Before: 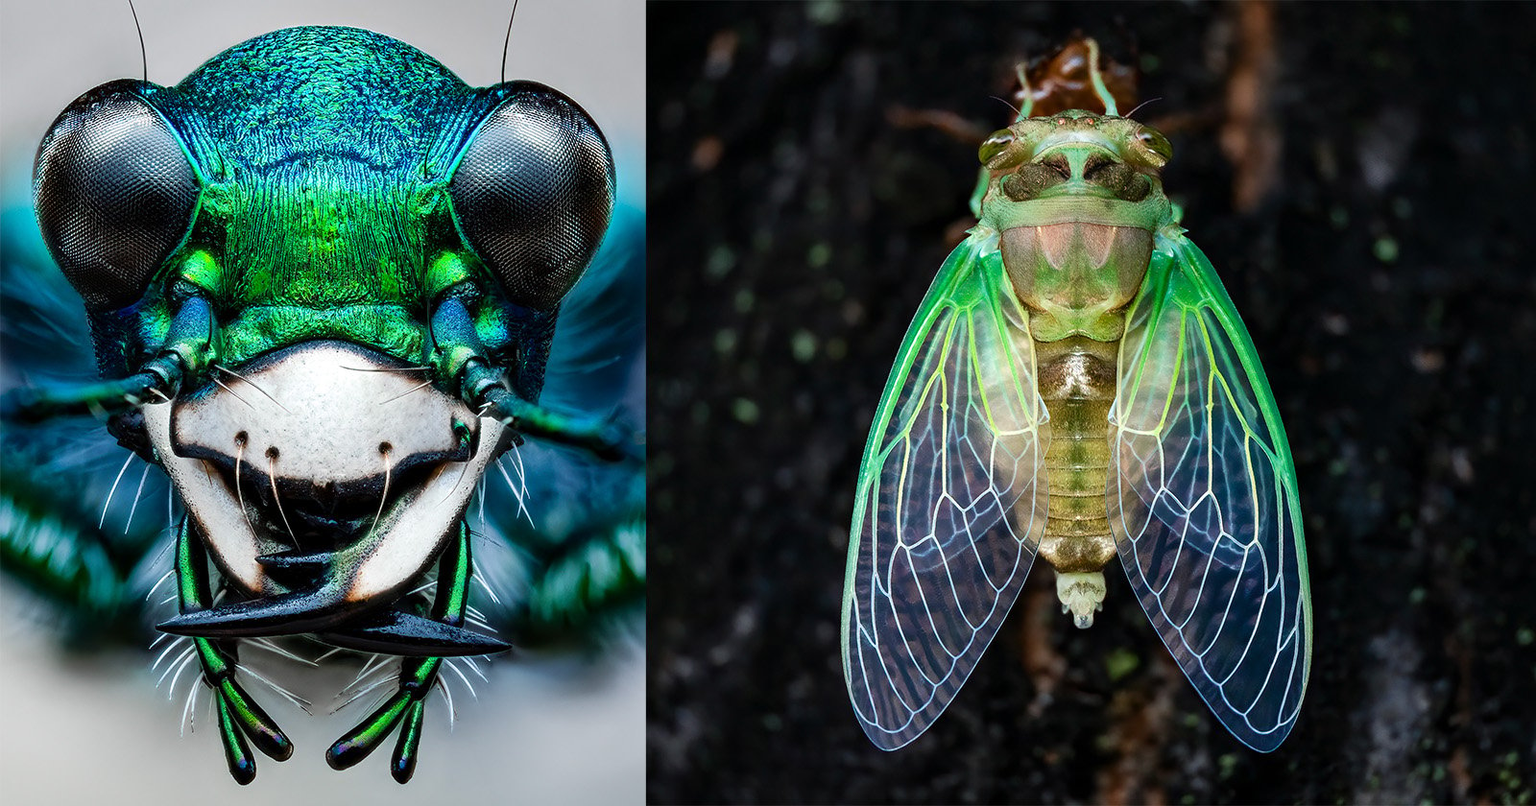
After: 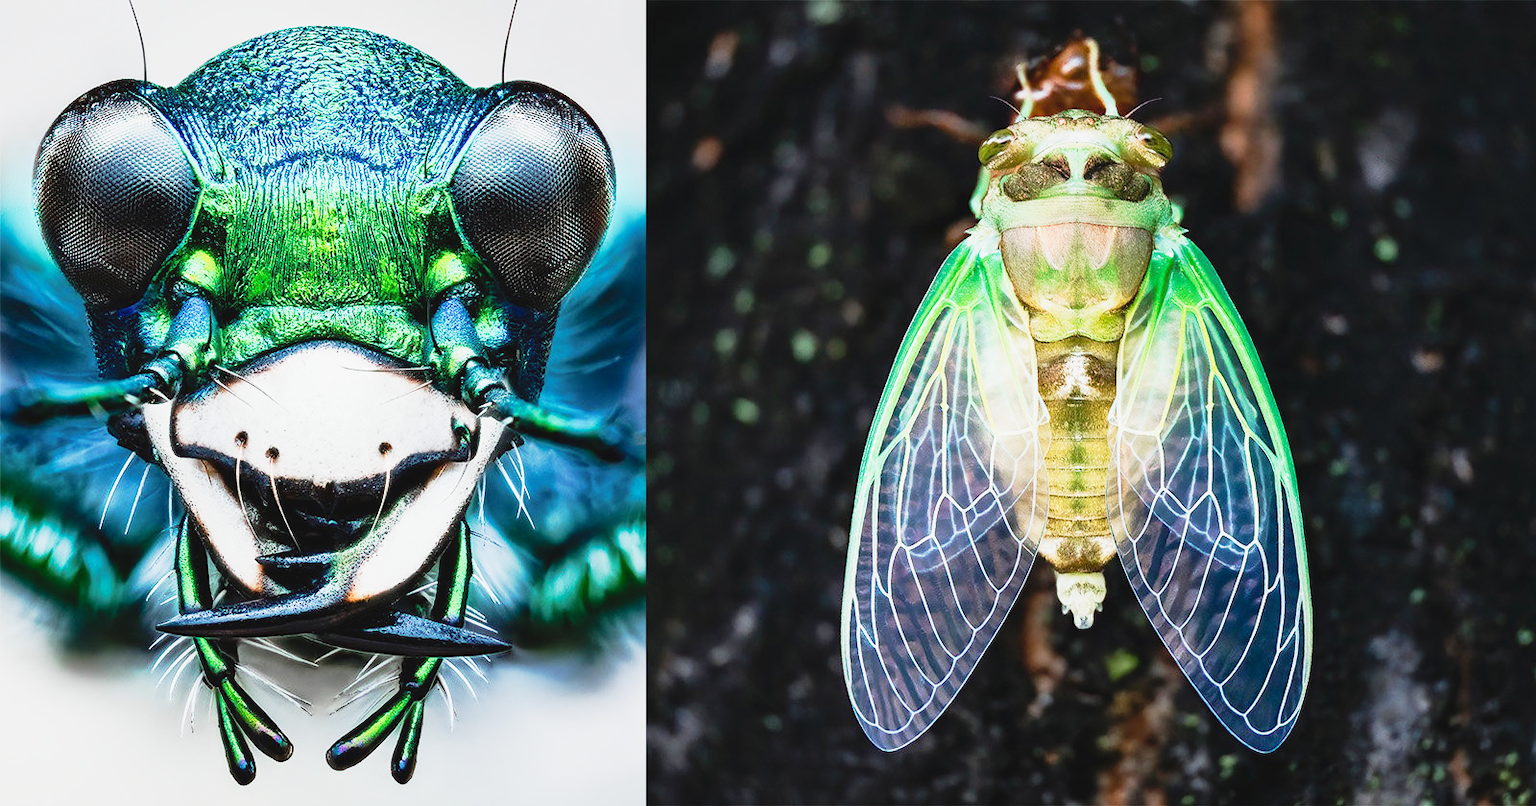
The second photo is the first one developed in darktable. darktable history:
tone curve: curves: ch0 [(0, 0.052) (0.207, 0.35) (0.392, 0.592) (0.54, 0.803) (0.725, 0.922) (0.99, 0.974)], preserve colors none
